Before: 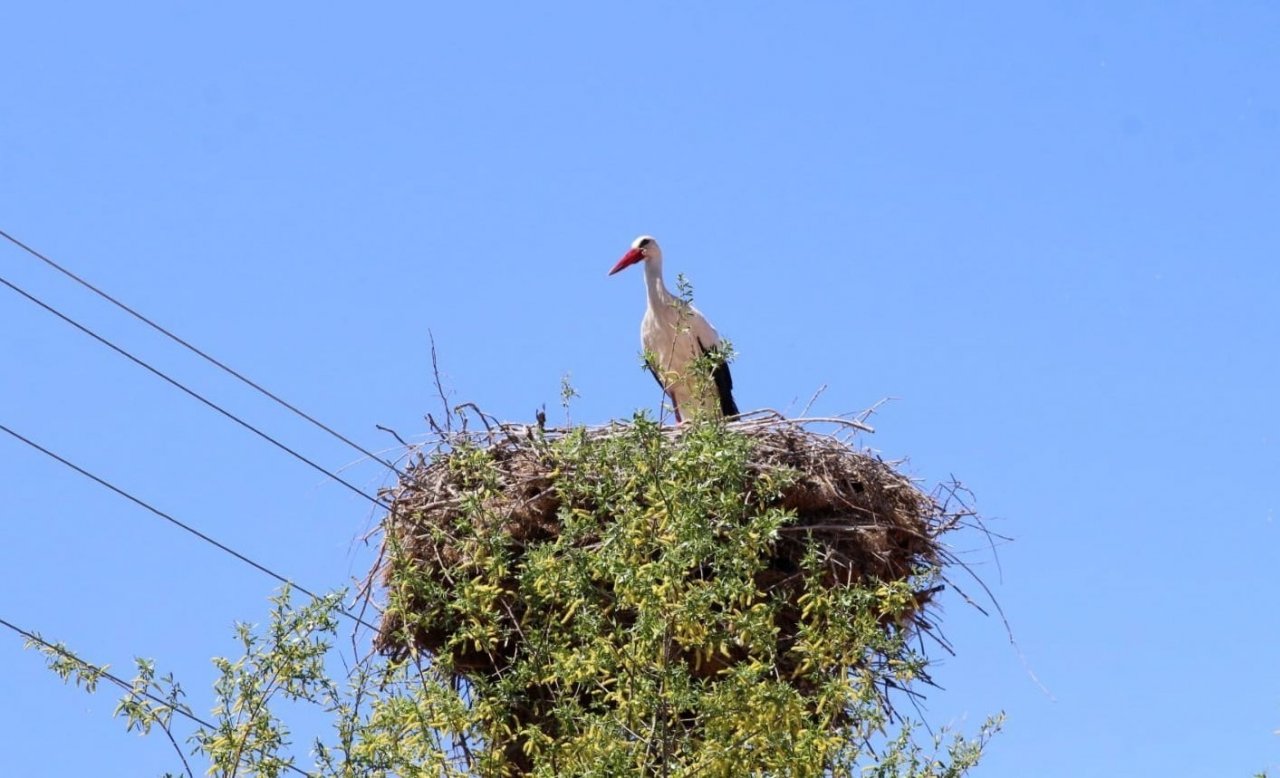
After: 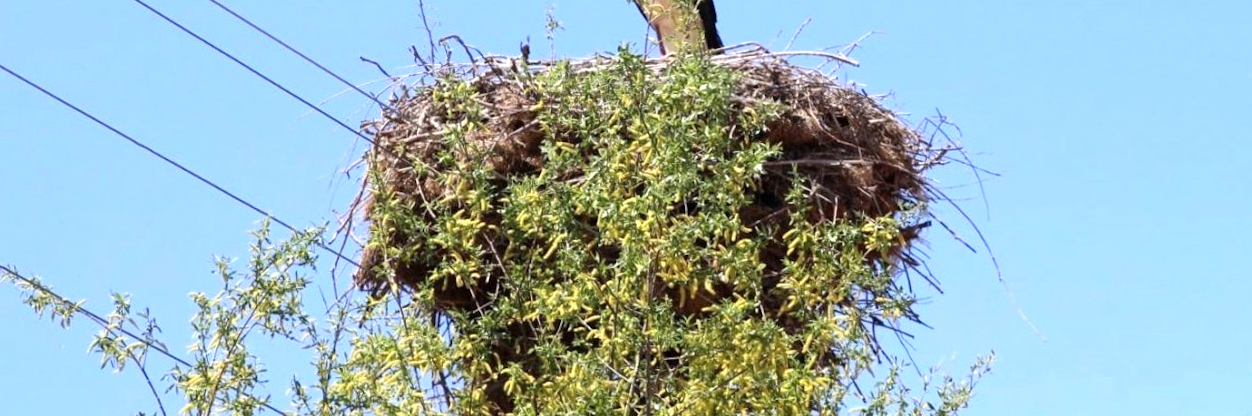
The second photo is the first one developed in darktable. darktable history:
rotate and perspective: rotation 0.226°, lens shift (vertical) -0.042, crop left 0.023, crop right 0.982, crop top 0.006, crop bottom 0.994
crop and rotate: top 46.237%
exposure: exposure 0.574 EV, compensate highlight preservation false
